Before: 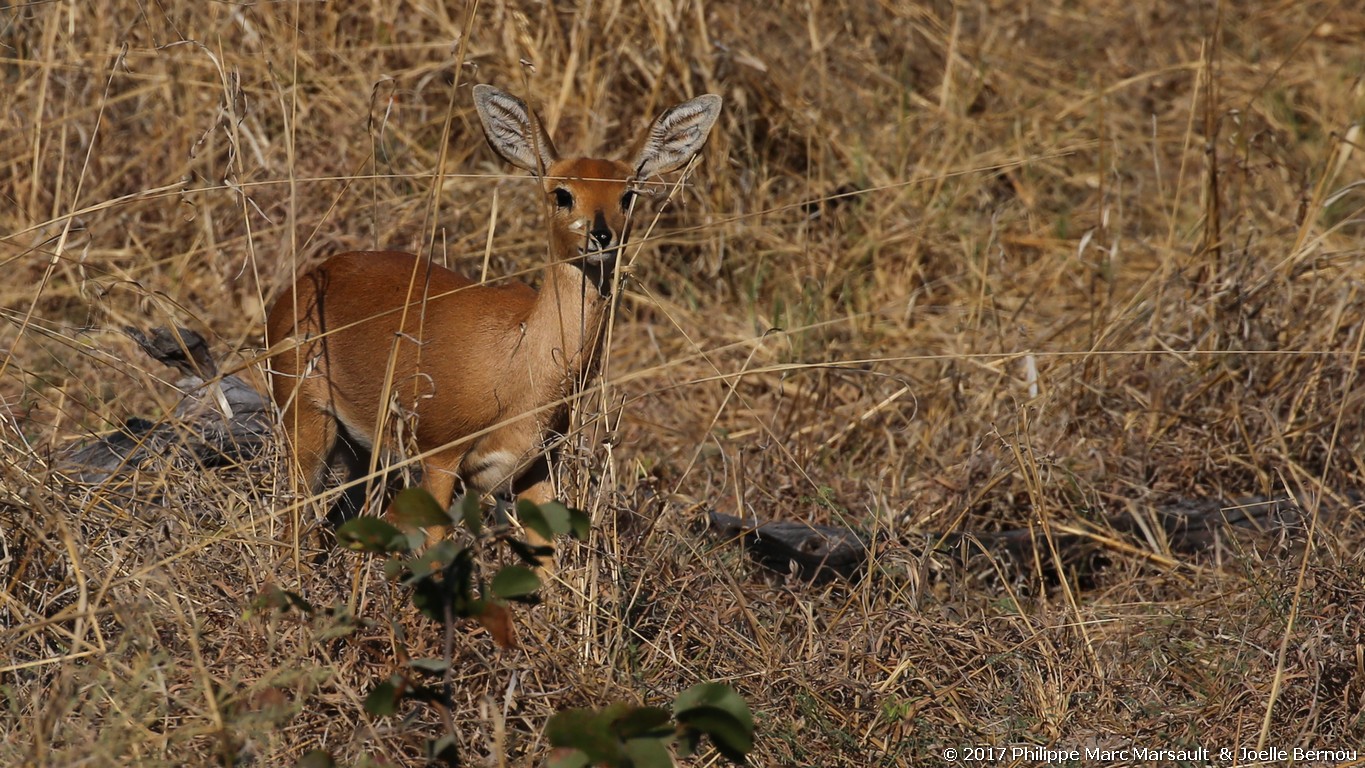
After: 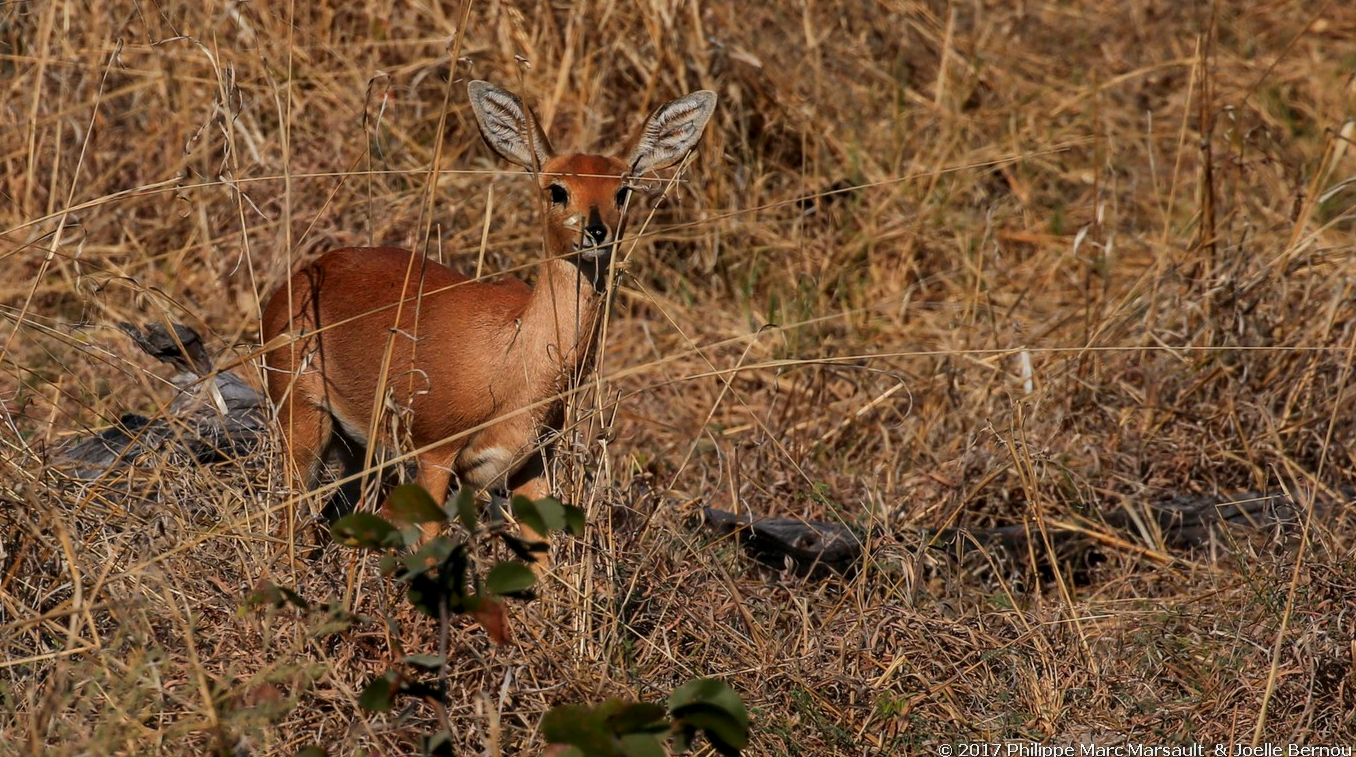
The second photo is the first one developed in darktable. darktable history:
local contrast: on, module defaults
color zones: curves: ch0 [(0, 0.553) (0.123, 0.58) (0.23, 0.419) (0.468, 0.155) (0.605, 0.132) (0.723, 0.063) (0.833, 0.172) (0.921, 0.468)]; ch1 [(0.025, 0.645) (0.229, 0.584) (0.326, 0.551) (0.537, 0.446) (0.599, 0.911) (0.708, 1) (0.805, 0.944)]; ch2 [(0.086, 0.468) (0.254, 0.464) (0.638, 0.564) (0.702, 0.592) (0.768, 0.564)]
crop: left 0.417%, top 0.647%, right 0.173%, bottom 0.688%
